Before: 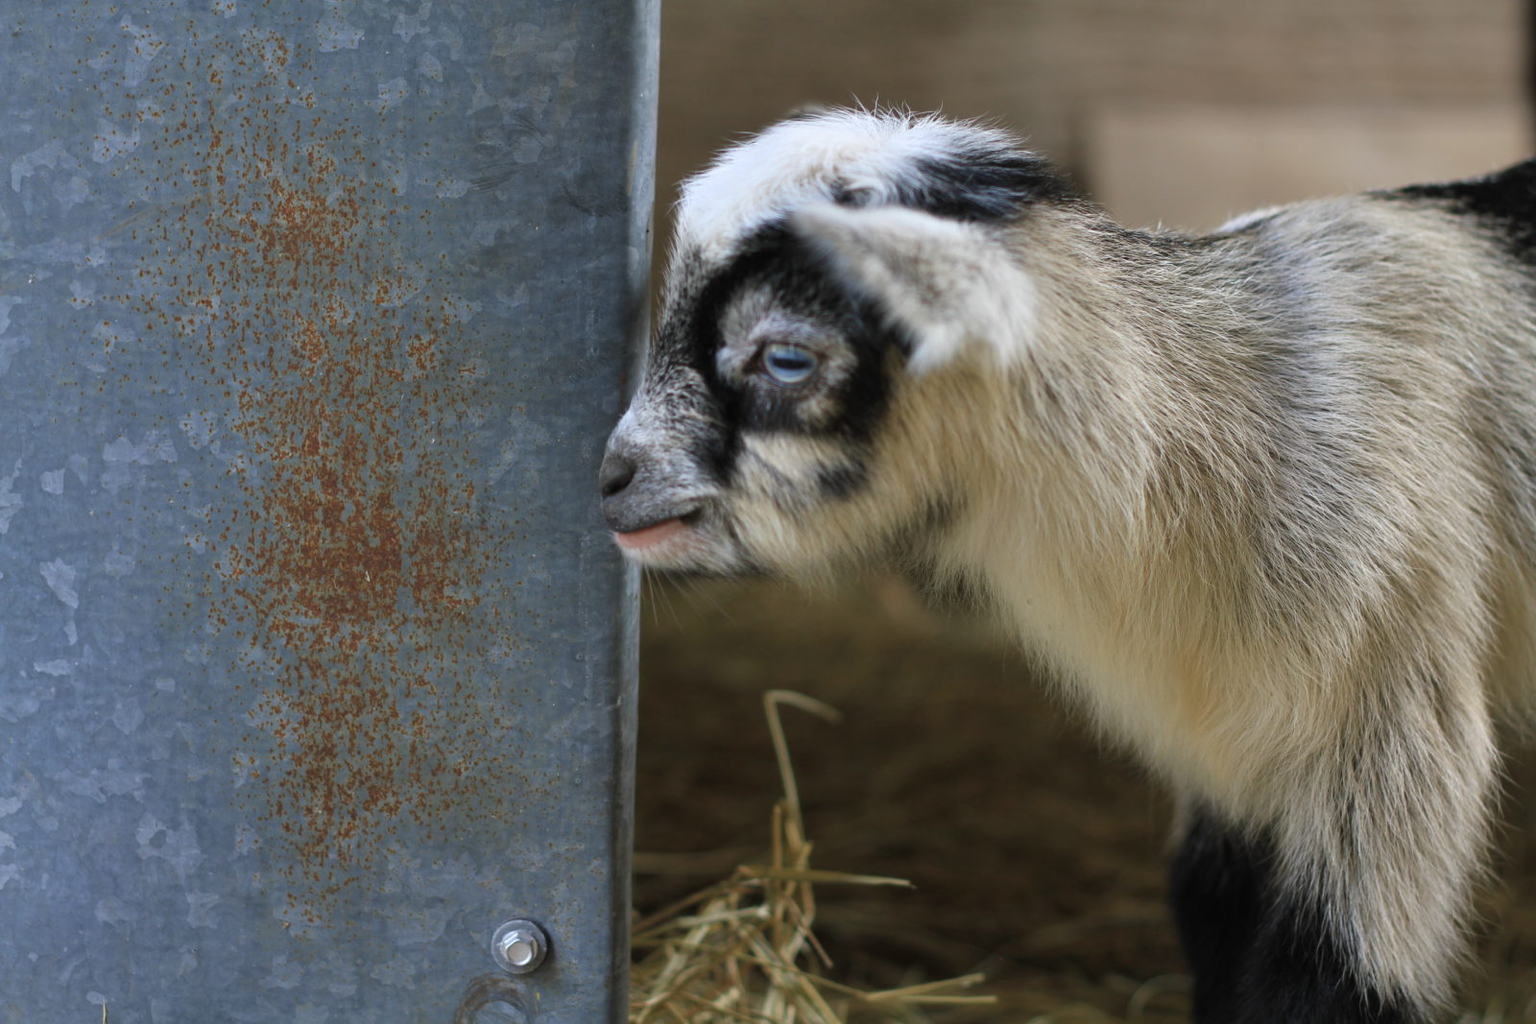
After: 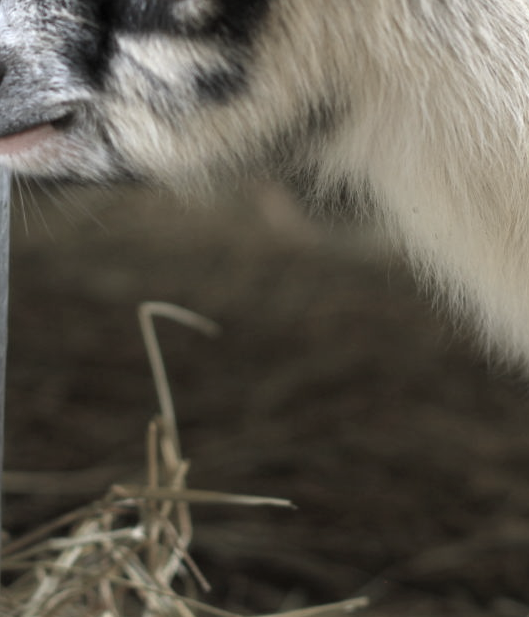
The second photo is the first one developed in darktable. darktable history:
exposure: black level correction 0.001, exposure 0.499 EV, compensate exposure bias true, compensate highlight preservation false
shadows and highlights: shadows -22.28, highlights 45.1, soften with gaussian
crop: left 41.117%, top 39.162%, right 25.798%, bottom 2.979%
color correction: highlights b* 0.03, saturation 0.507
